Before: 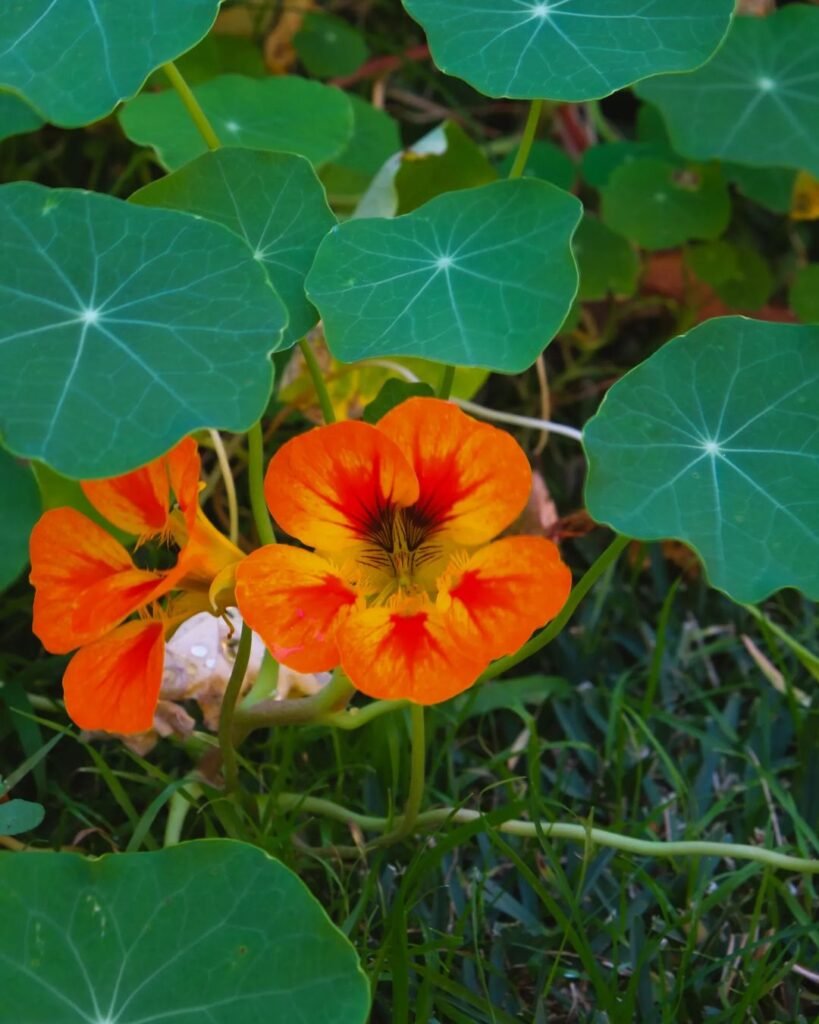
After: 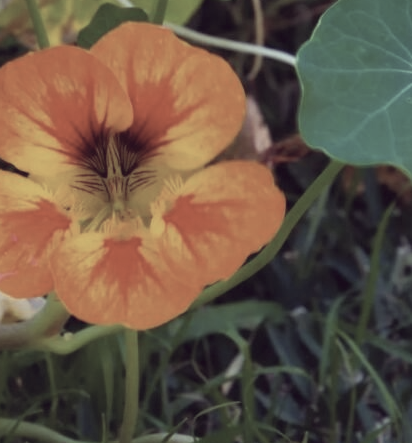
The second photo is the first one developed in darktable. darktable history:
crop: left 35.03%, top 36.625%, right 14.663%, bottom 20.057%
color correction: highlights a* -20.17, highlights b* 20.27, shadows a* 20.03, shadows b* -20.46, saturation 0.43
